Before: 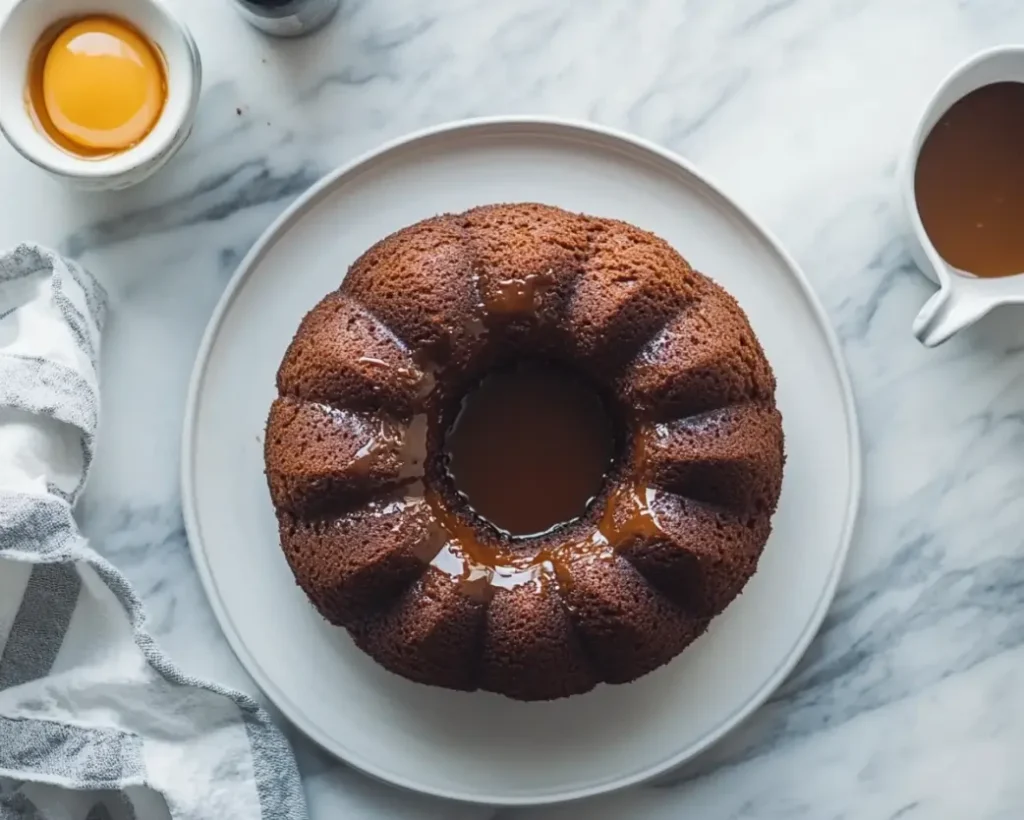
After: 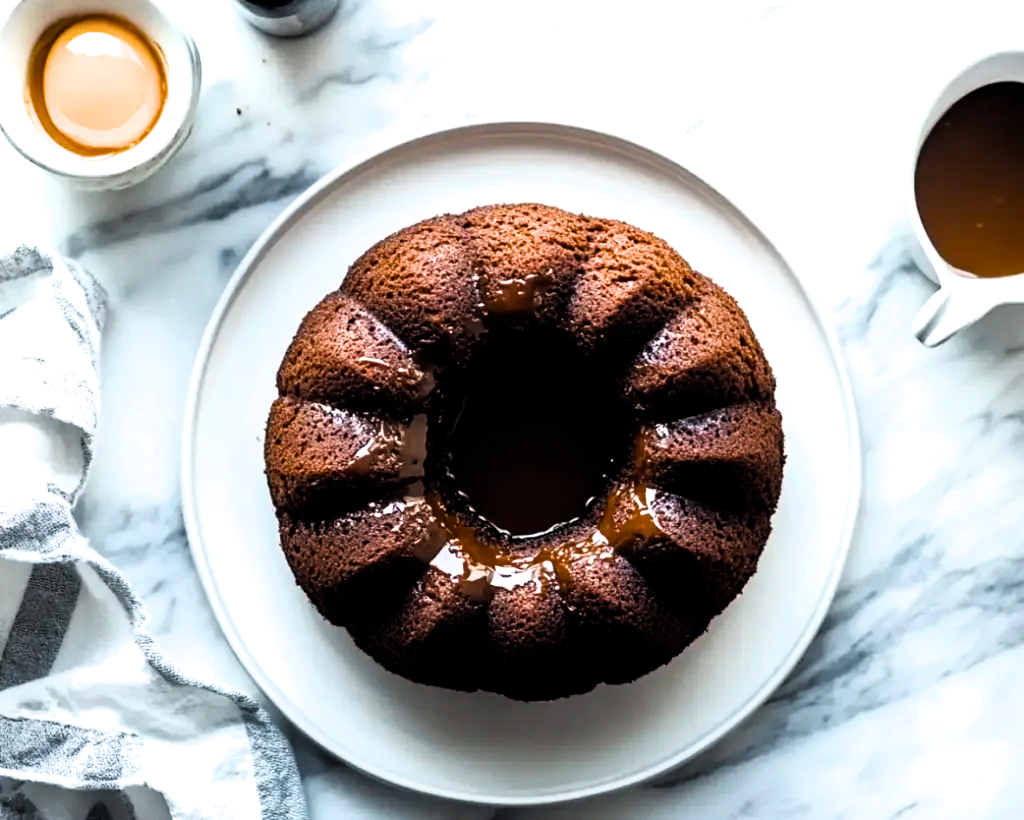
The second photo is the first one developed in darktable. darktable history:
filmic rgb: black relative exposure -3.62 EV, white relative exposure 2.12 EV, hardness 3.62
color balance rgb: perceptual saturation grading › global saturation 29.856%, perceptual brilliance grading › highlights 11.538%, global vibrance 20%
